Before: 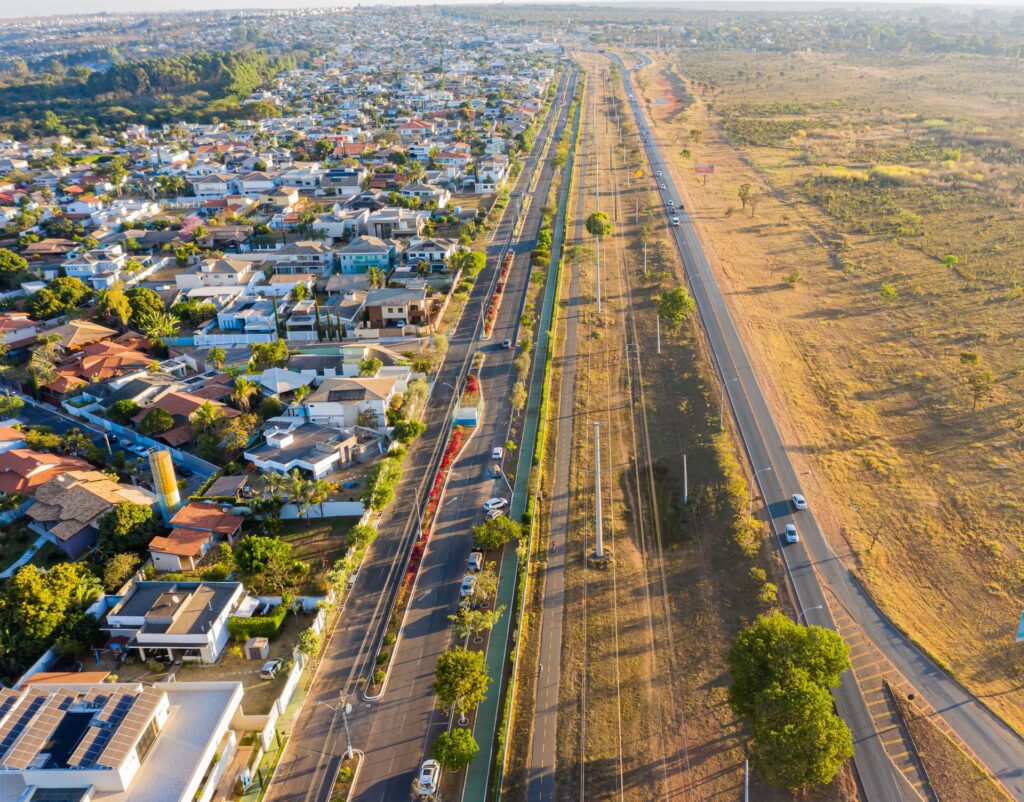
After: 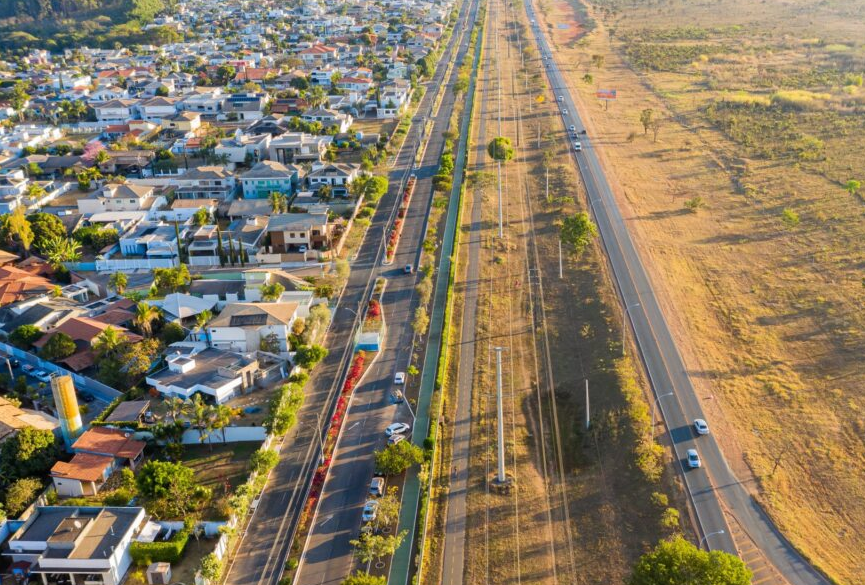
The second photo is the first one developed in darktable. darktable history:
crop and rotate: left 9.624%, top 9.365%, right 5.895%, bottom 17.663%
